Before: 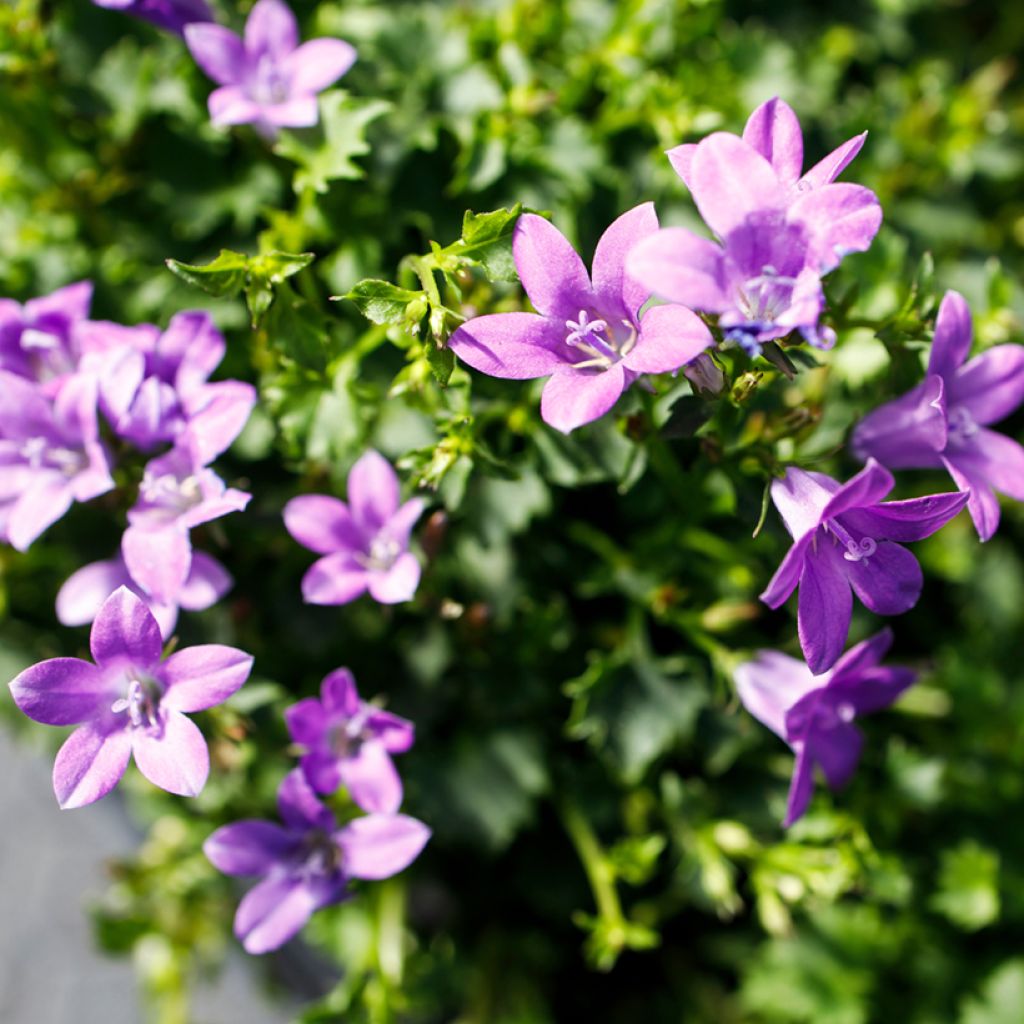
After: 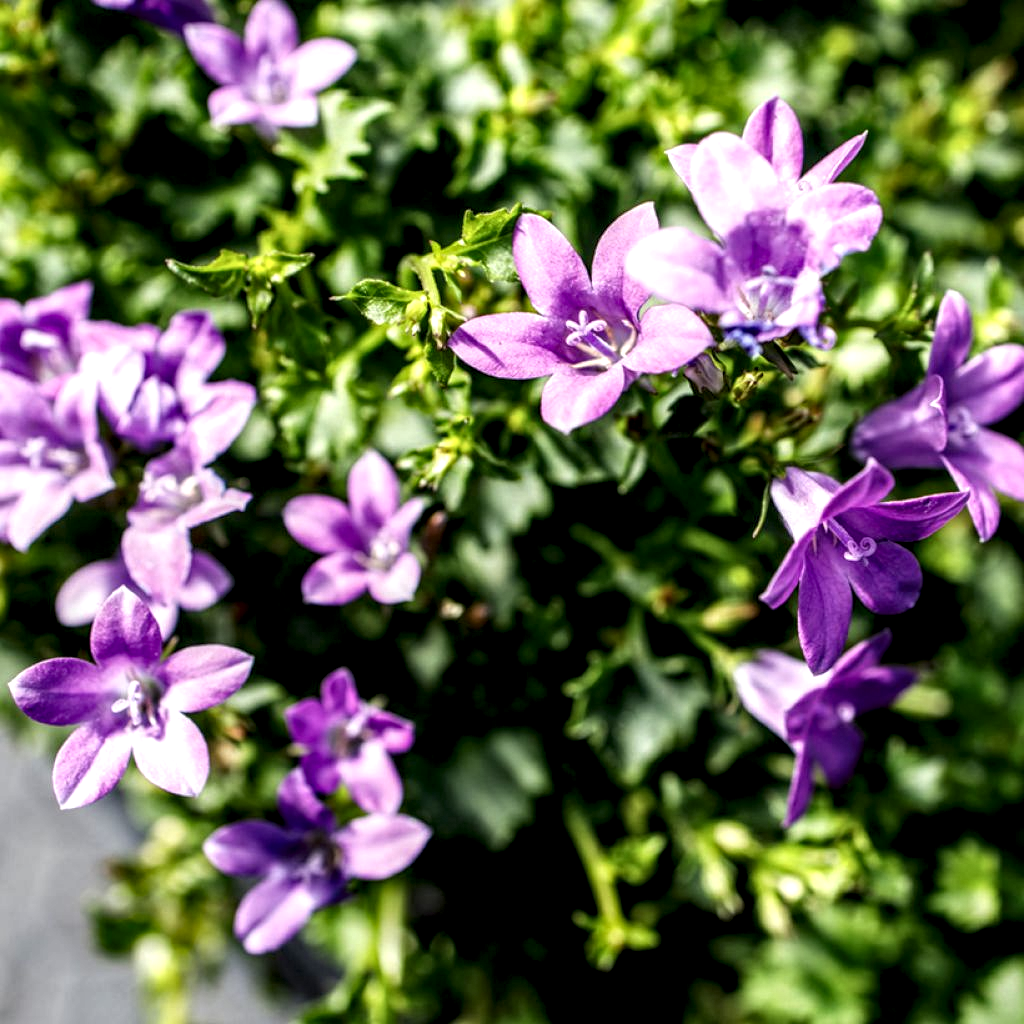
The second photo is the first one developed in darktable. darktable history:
local contrast: highlights 18%, detail 188%
